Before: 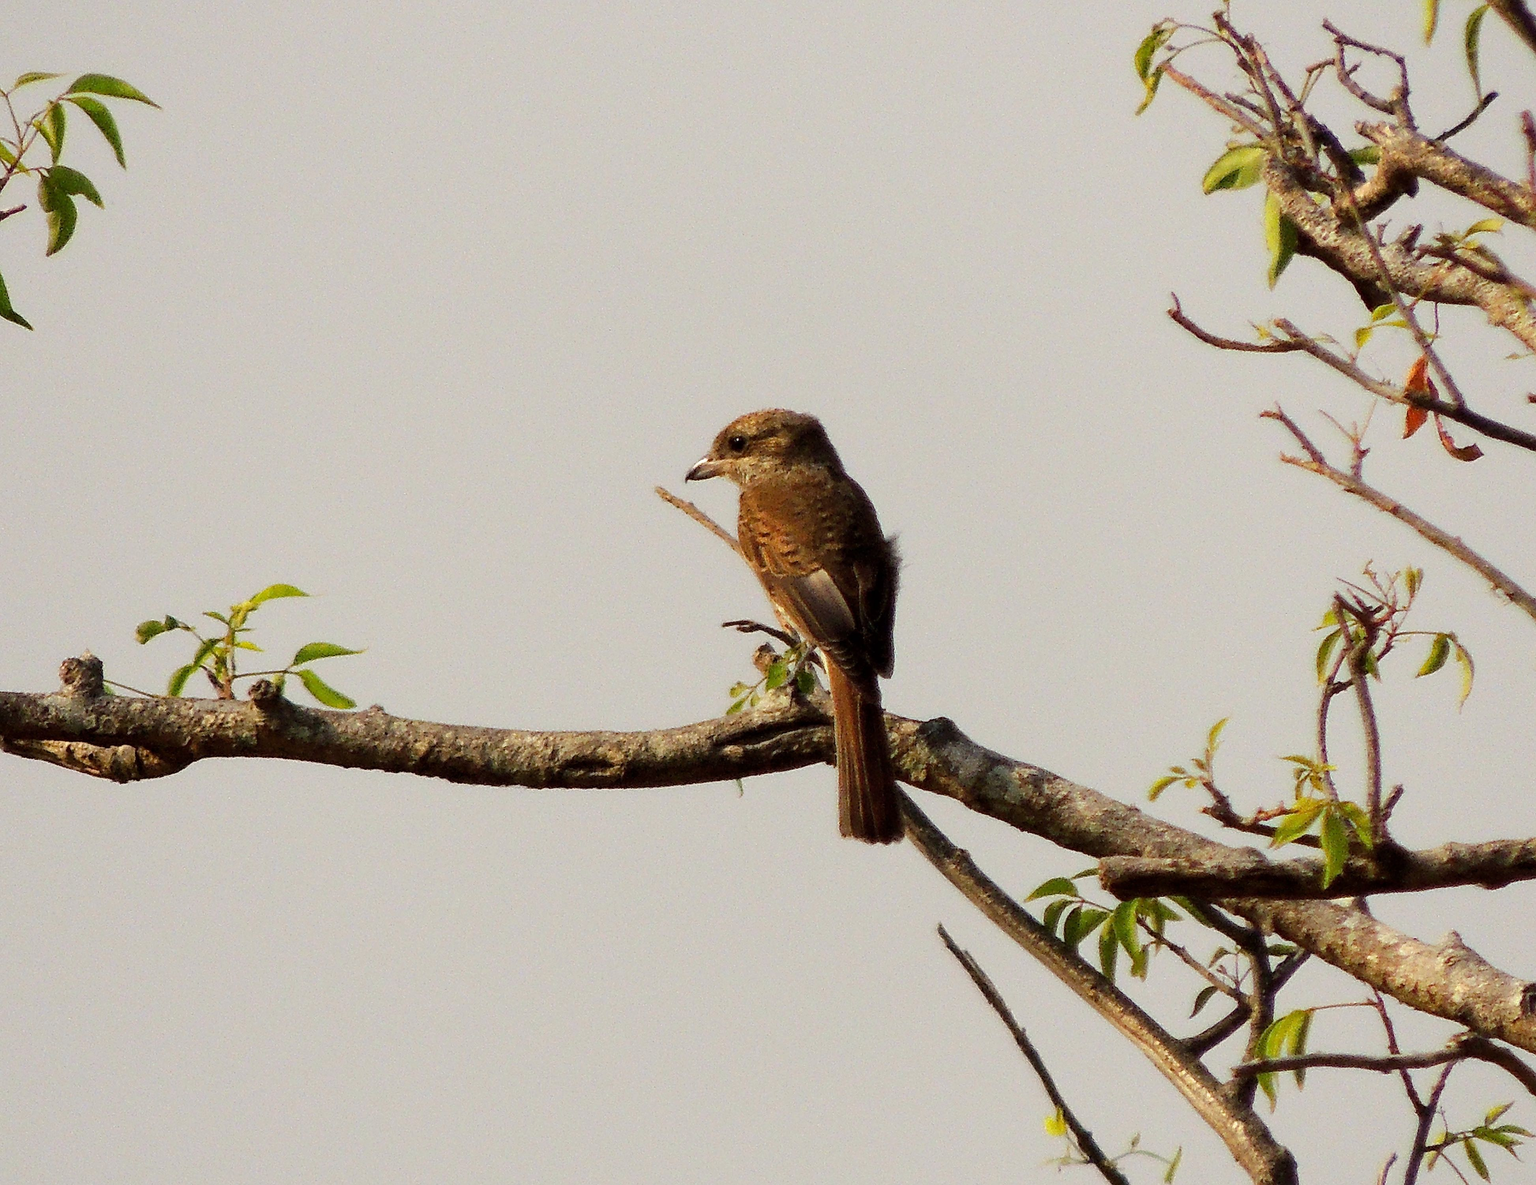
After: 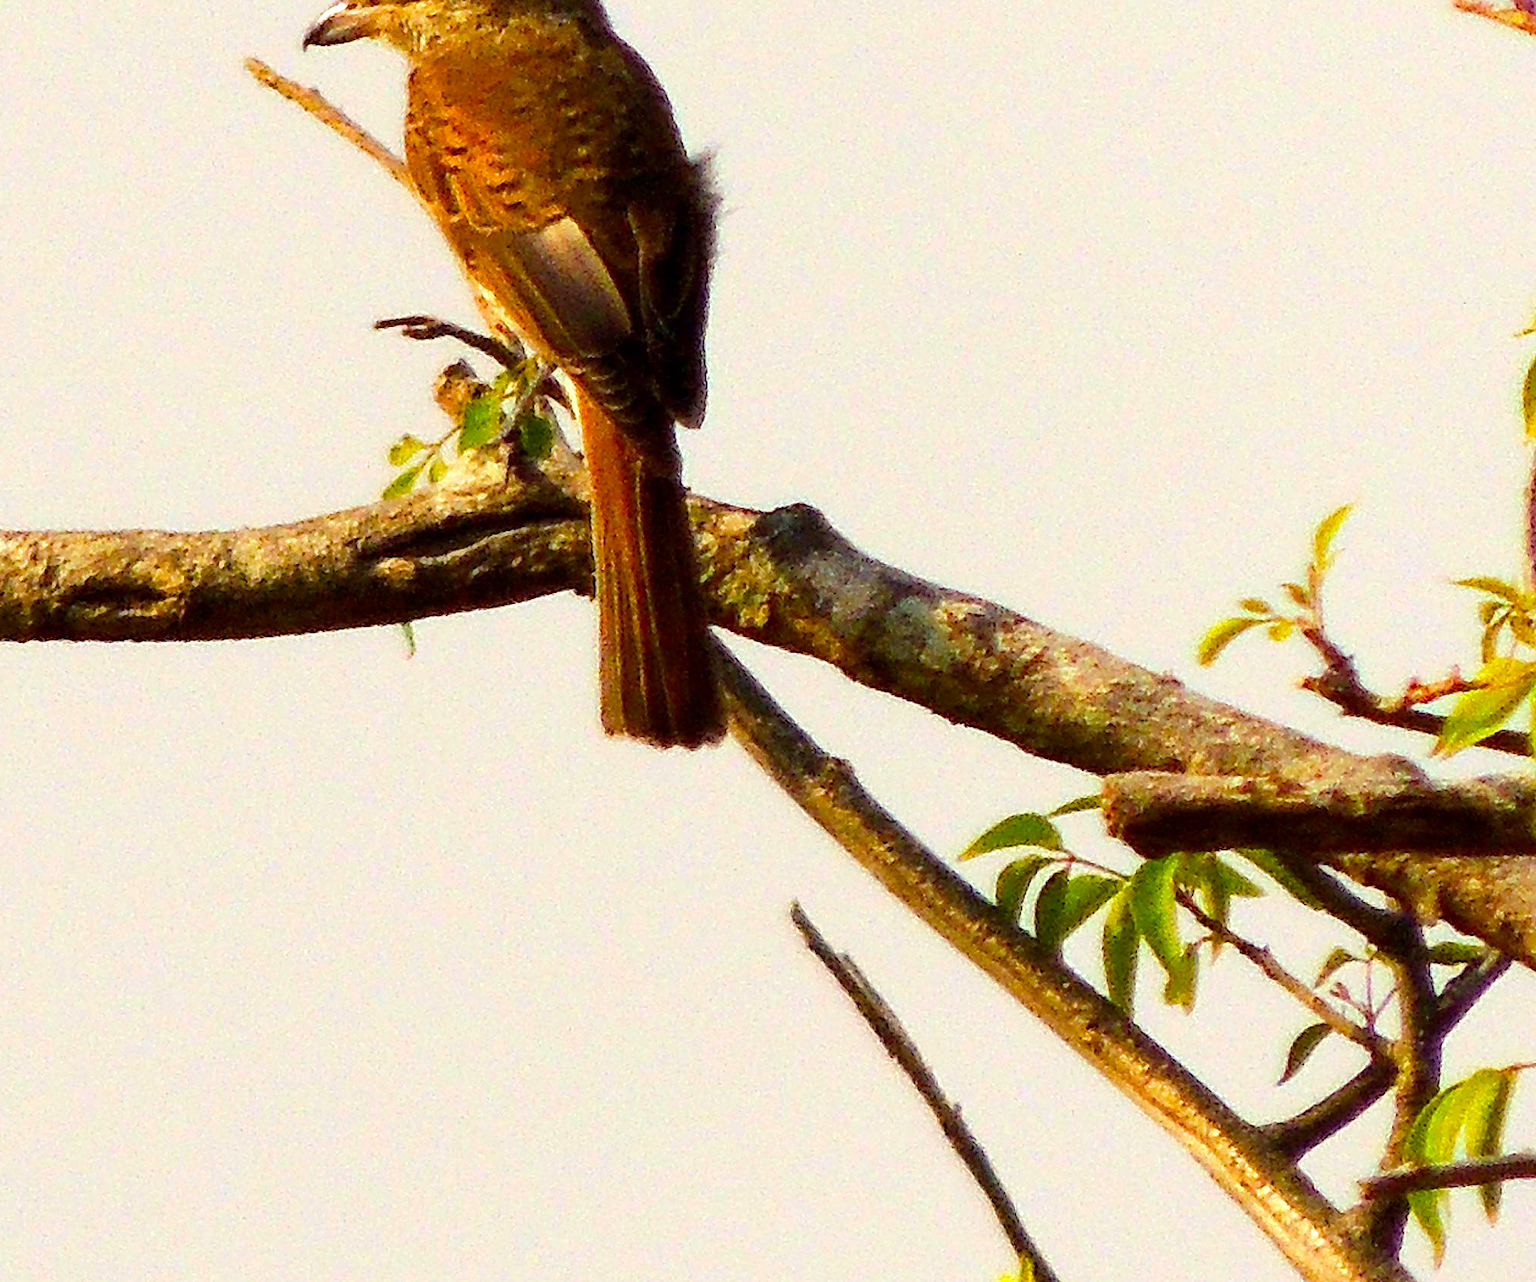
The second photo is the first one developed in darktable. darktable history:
crop: left 34.425%, top 38.574%, right 13.81%, bottom 5.395%
contrast brightness saturation: contrast 0.036, saturation 0.153
velvia: strength 32.49%, mid-tones bias 0.207
exposure: exposure 0.559 EV, compensate highlight preservation false
